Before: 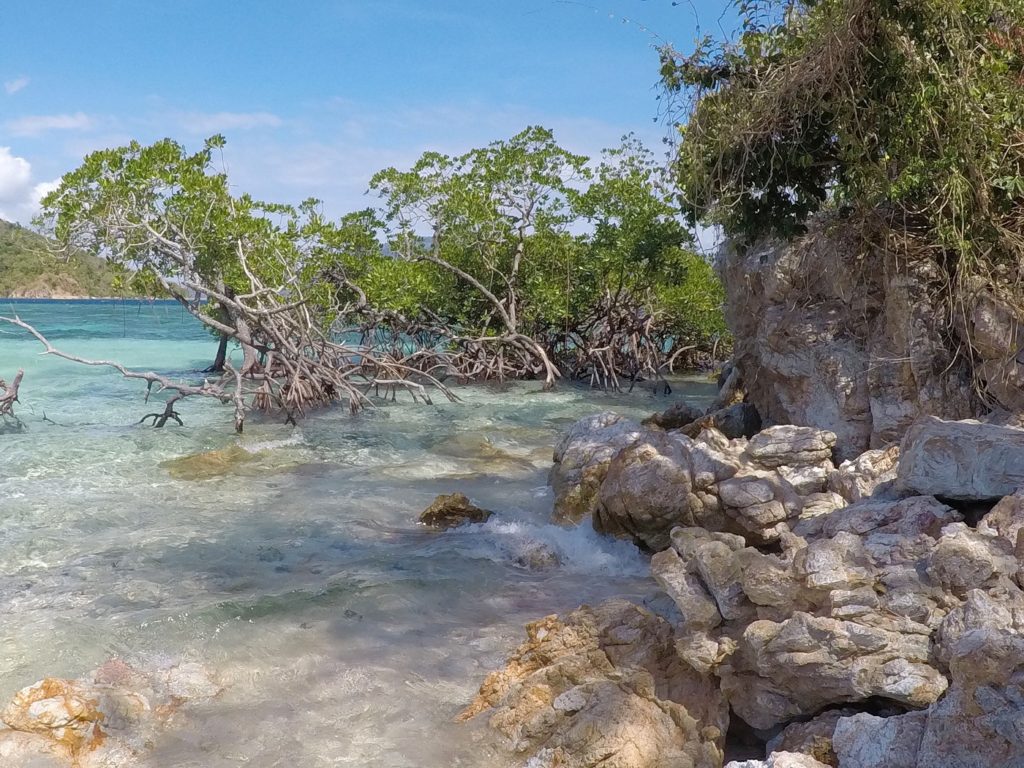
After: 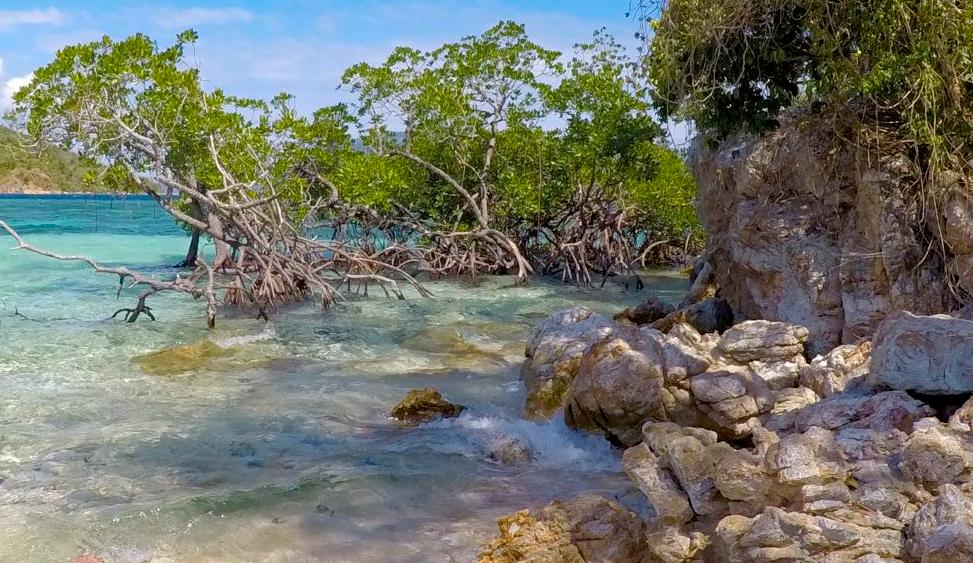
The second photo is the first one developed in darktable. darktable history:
exposure: black level correction 0.005, exposure 0.002 EV, compensate highlight preservation false
haze removal: compatibility mode true, adaptive false
crop and rotate: left 2.768%, top 13.774%, right 2.141%, bottom 12.875%
color balance rgb: perceptual saturation grading › global saturation 25.297%, global vibrance 20%
